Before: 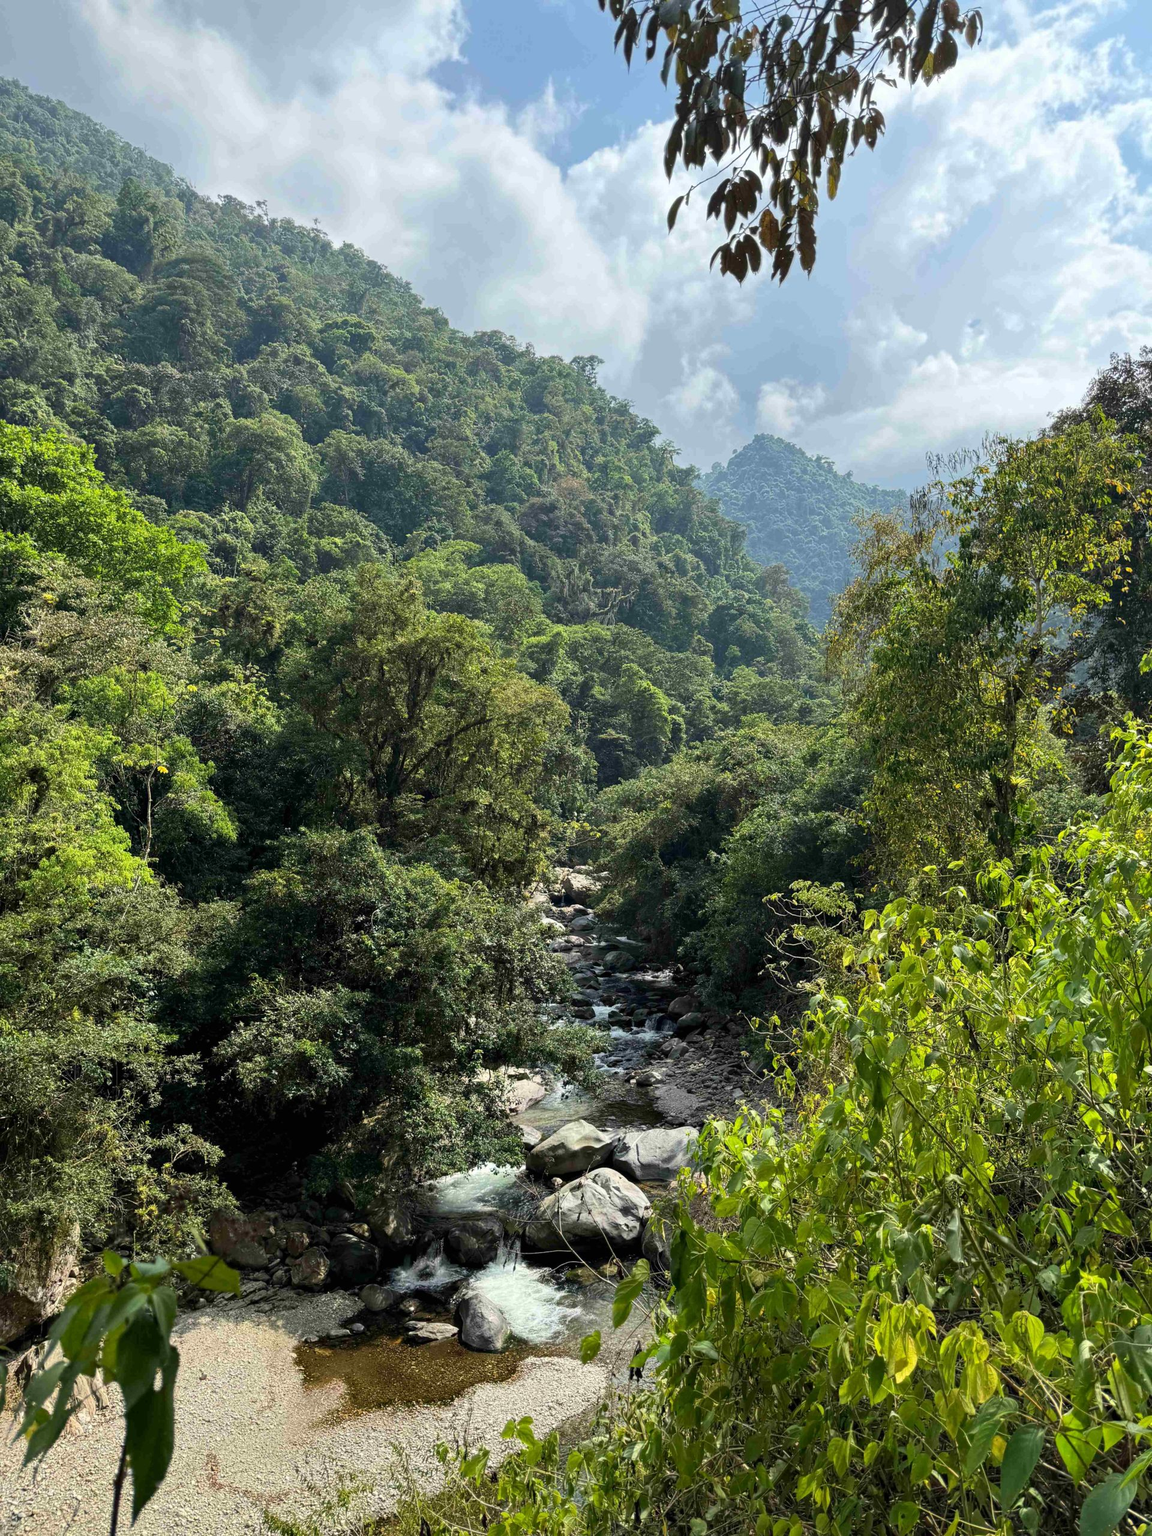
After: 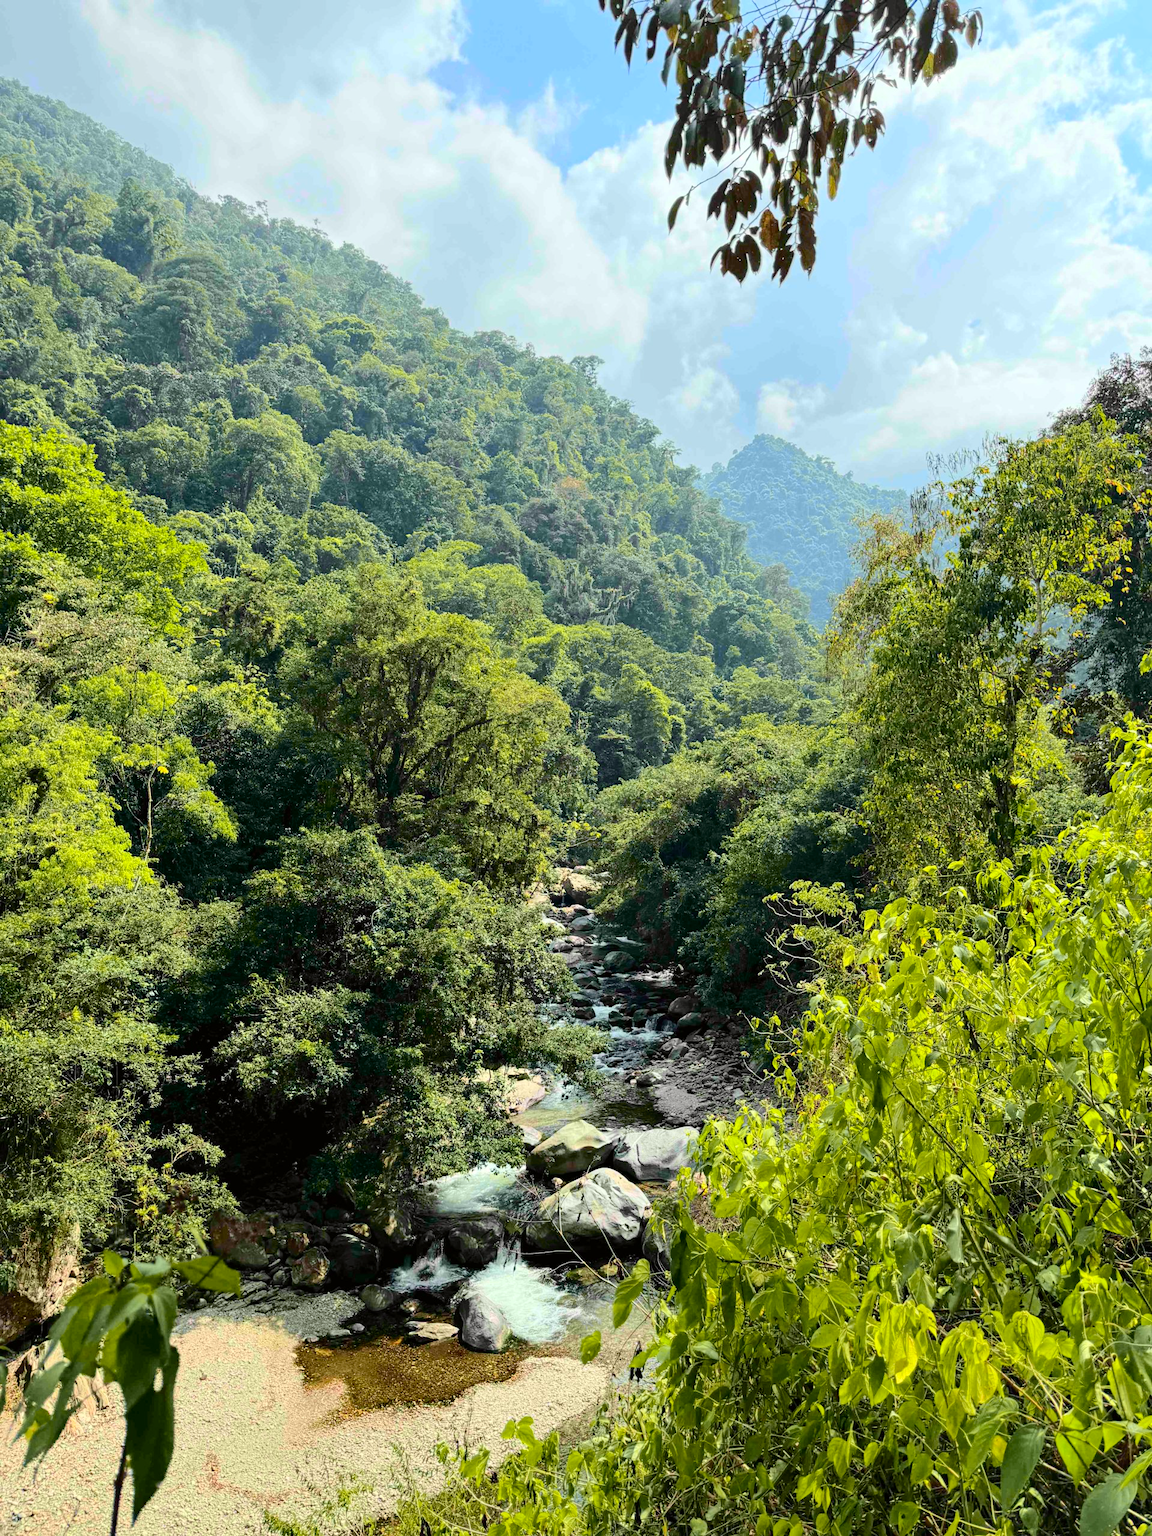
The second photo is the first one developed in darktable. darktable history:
tone curve: curves: ch0 [(0, 0) (0.131, 0.135) (0.288, 0.372) (0.451, 0.608) (0.612, 0.739) (0.736, 0.832) (1, 1)]; ch1 [(0, 0) (0.392, 0.398) (0.487, 0.471) (0.496, 0.493) (0.519, 0.531) (0.557, 0.591) (0.581, 0.639) (0.622, 0.711) (1, 1)]; ch2 [(0, 0) (0.388, 0.344) (0.438, 0.425) (0.476, 0.482) (0.502, 0.508) (0.524, 0.531) (0.538, 0.58) (0.58, 0.621) (0.613, 0.679) (0.655, 0.738) (1, 1)], color space Lab, independent channels, preserve colors none
